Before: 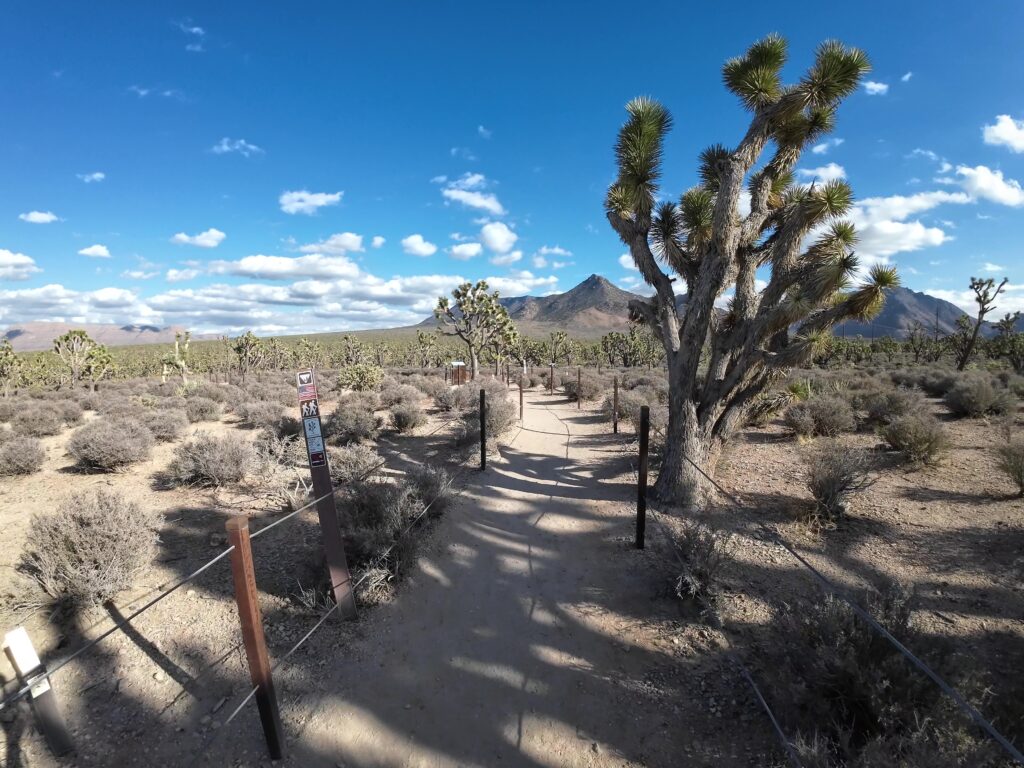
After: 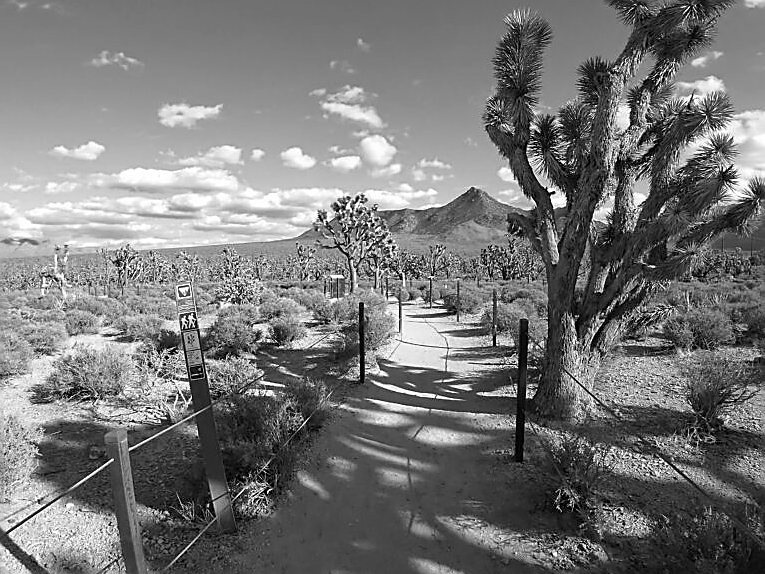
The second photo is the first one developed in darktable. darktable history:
sharpen: radius 1.4, amount 1.25, threshold 0.7
crop and rotate: left 11.831%, top 11.346%, right 13.429%, bottom 13.899%
color contrast: green-magenta contrast 0, blue-yellow contrast 0
color correction: highlights a* 1.83, highlights b* 34.02, shadows a* -36.68, shadows b* -5.48
